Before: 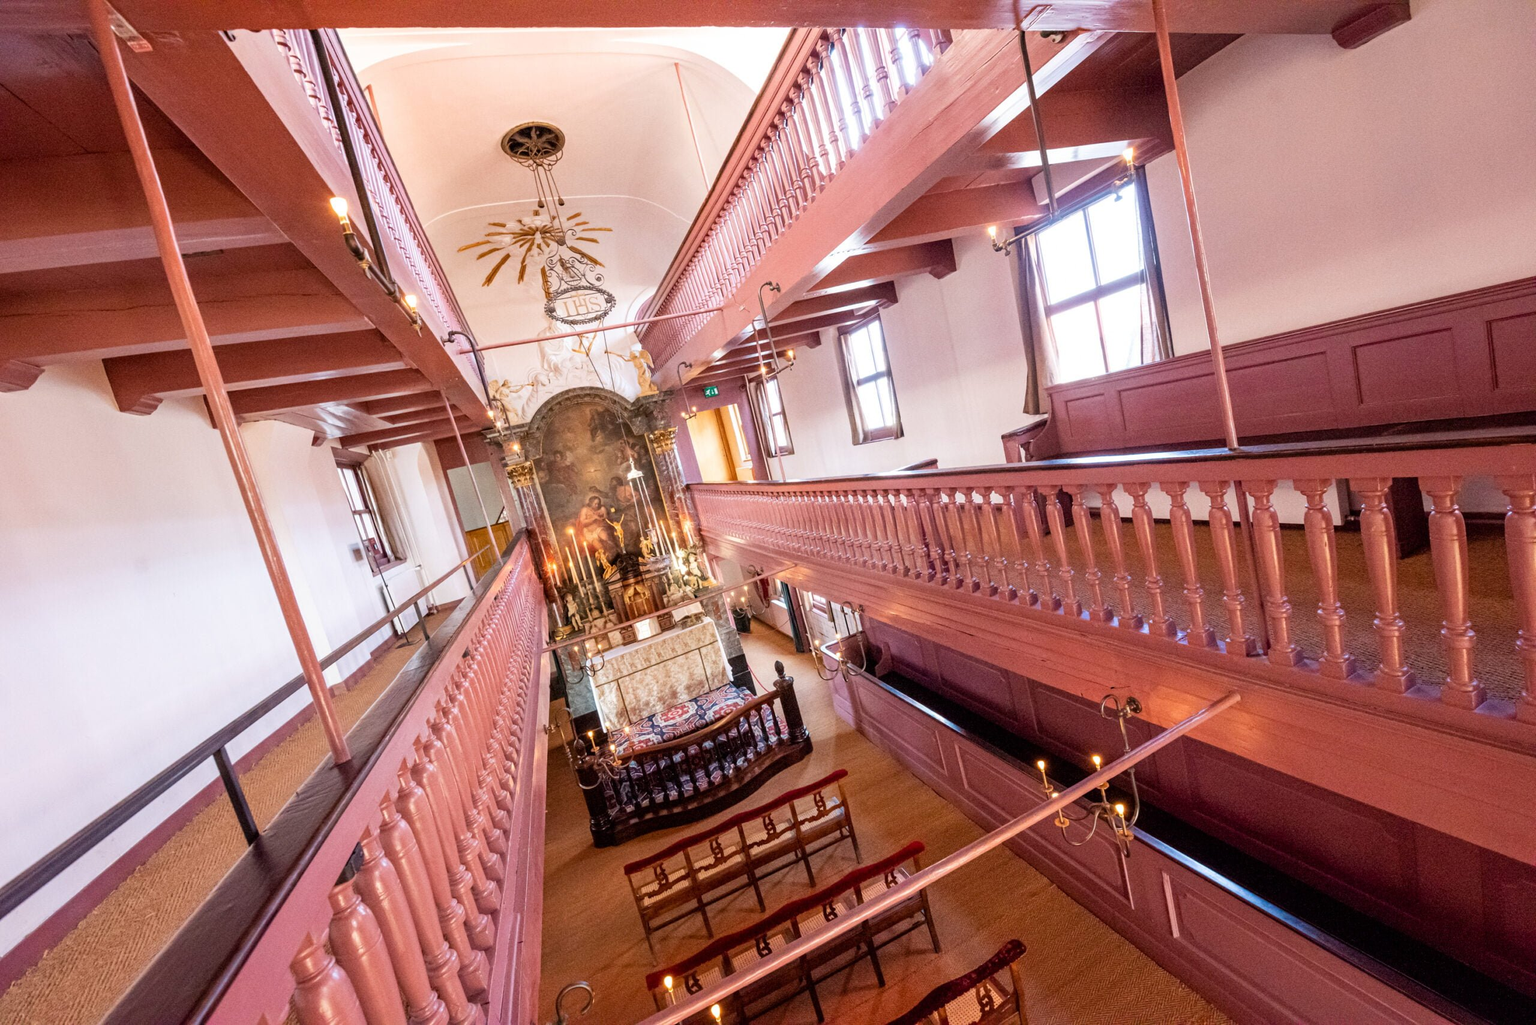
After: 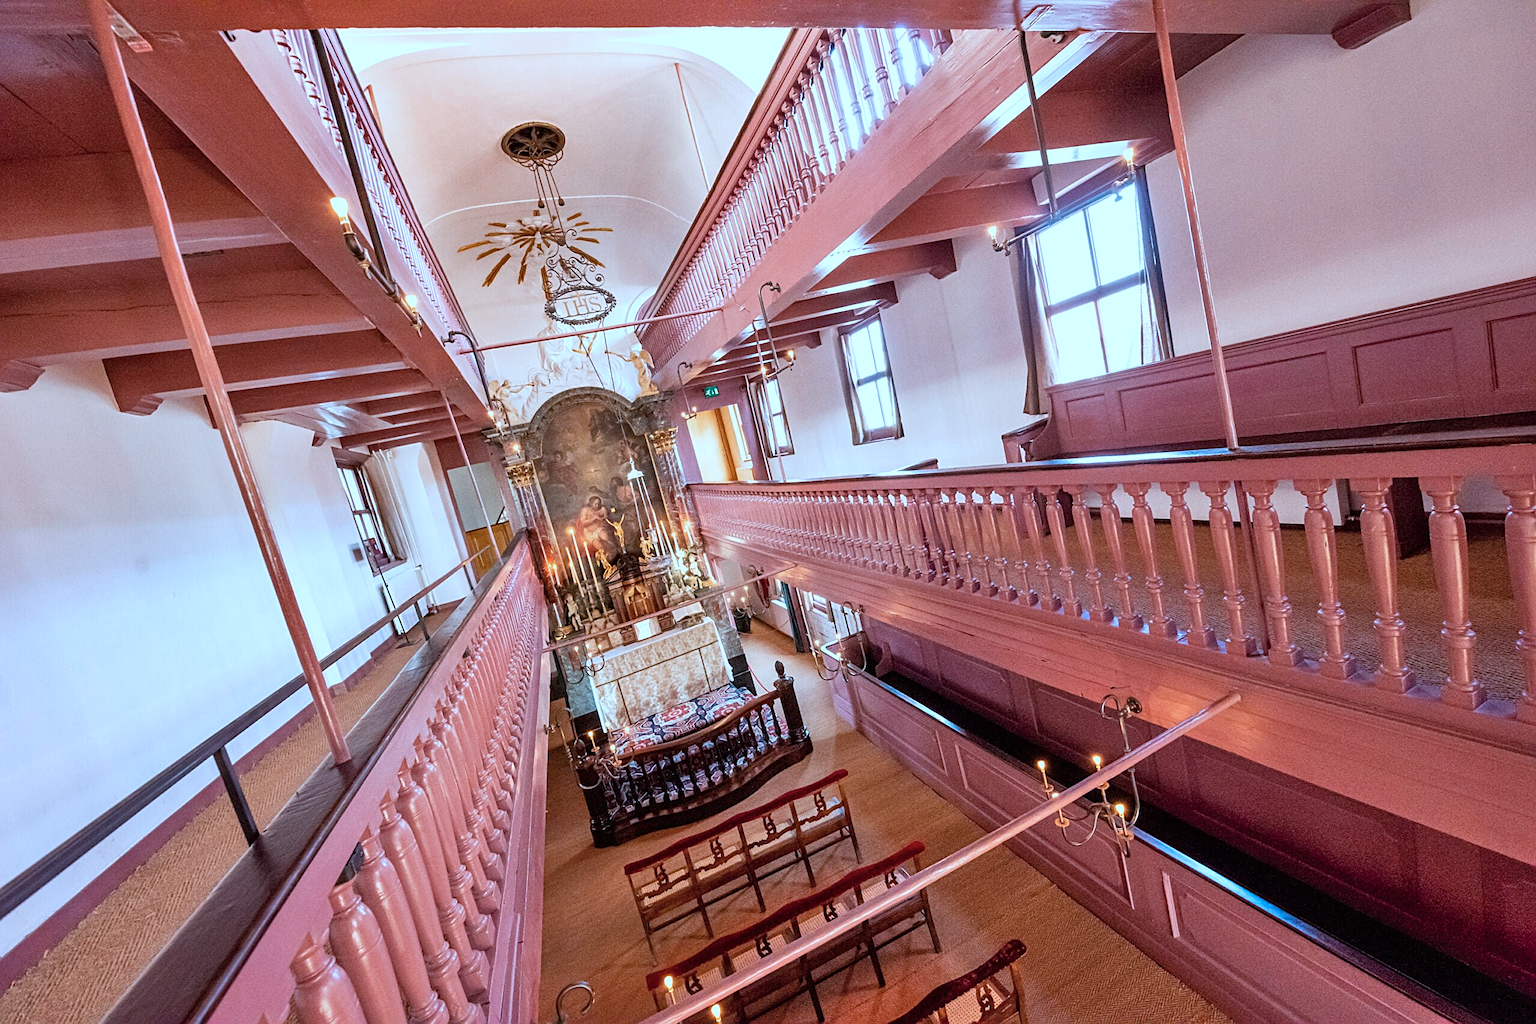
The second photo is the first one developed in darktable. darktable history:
sharpen: on, module defaults
shadows and highlights: low approximation 0.01, soften with gaussian
color correction: highlights a* -9.73, highlights b* -21.22
